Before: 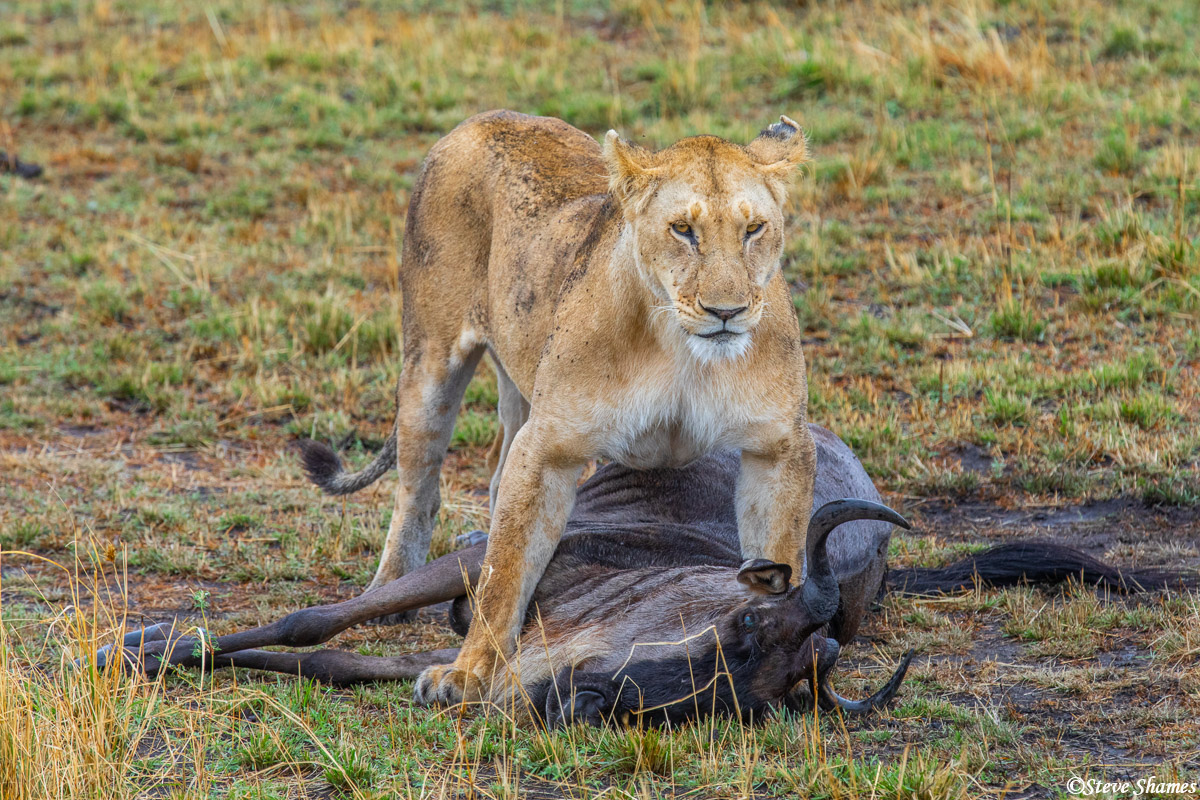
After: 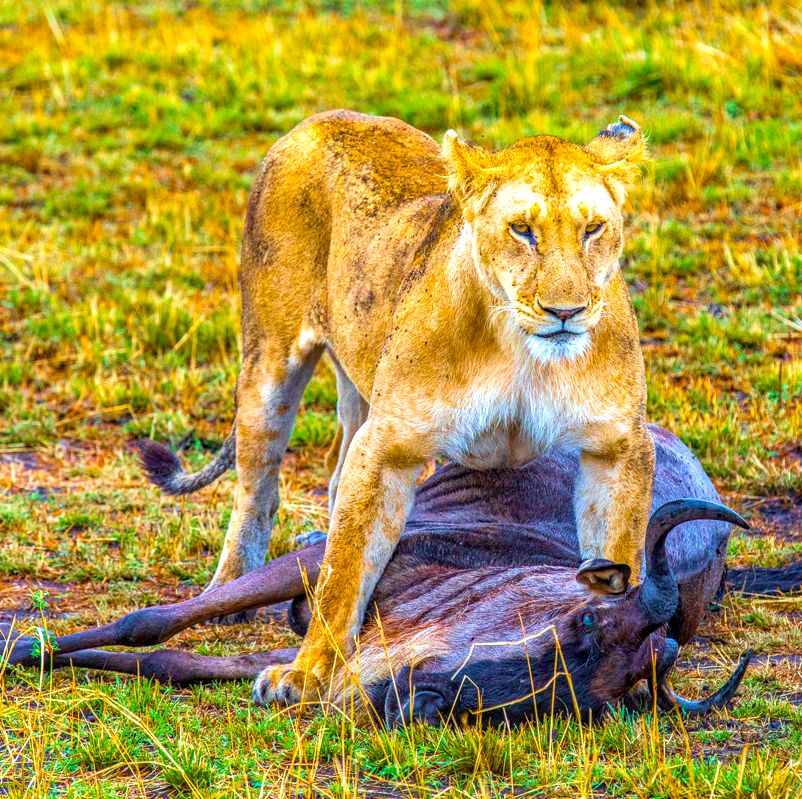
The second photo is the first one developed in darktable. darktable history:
crop and rotate: left 13.478%, right 19.667%
color balance rgb: perceptual saturation grading › global saturation 29.487%, global vibrance 59.676%
velvia: strength 50.14%
exposure: black level correction 0, exposure 0.698 EV, compensate highlight preservation false
local contrast: on, module defaults
haze removal: compatibility mode true, adaptive false
